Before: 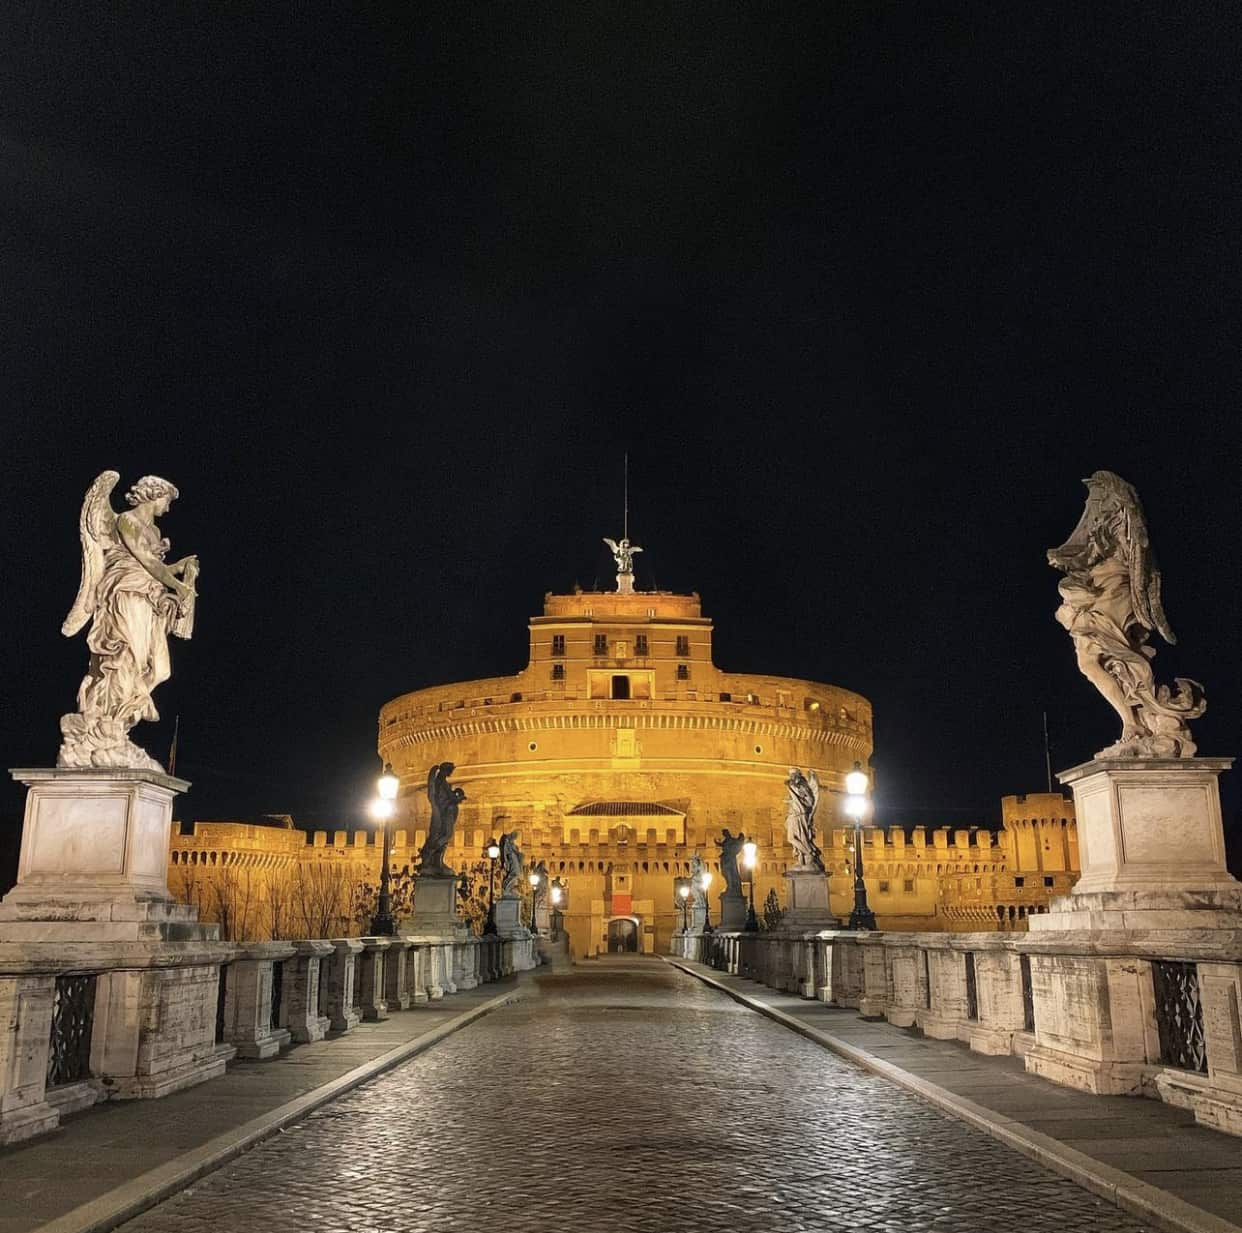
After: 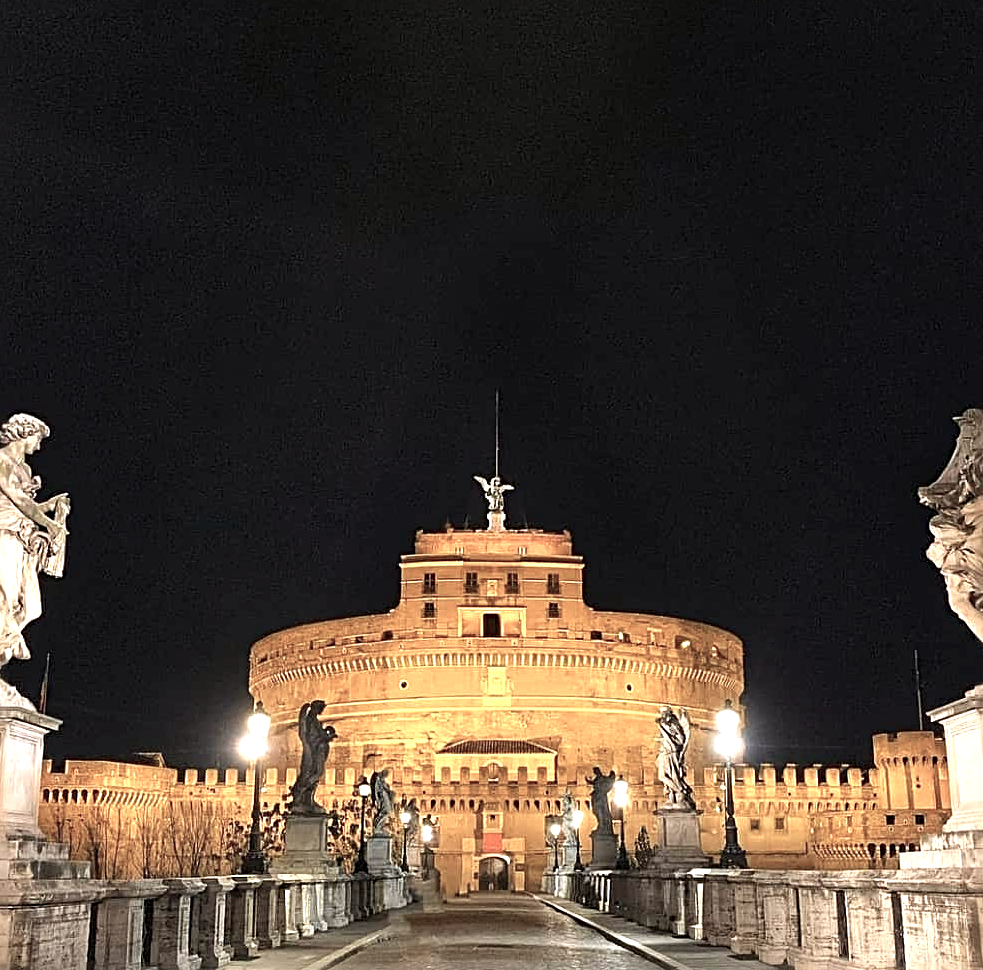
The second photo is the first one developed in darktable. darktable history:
exposure: exposure 0.731 EV, compensate exposure bias true, compensate highlight preservation false
color calibration: illuminant same as pipeline (D50), adaptation none (bypass), x 0.332, y 0.333, temperature 5005.99 K, gamut compression 1.63
color balance rgb: power › luminance -3.917%, power › chroma 0.546%, power › hue 41.78°, perceptual saturation grading › global saturation -32.802%
crop and rotate: left 10.44%, top 5.08%, right 10.337%, bottom 16.197%
sharpen: radius 2.83, amount 0.708
